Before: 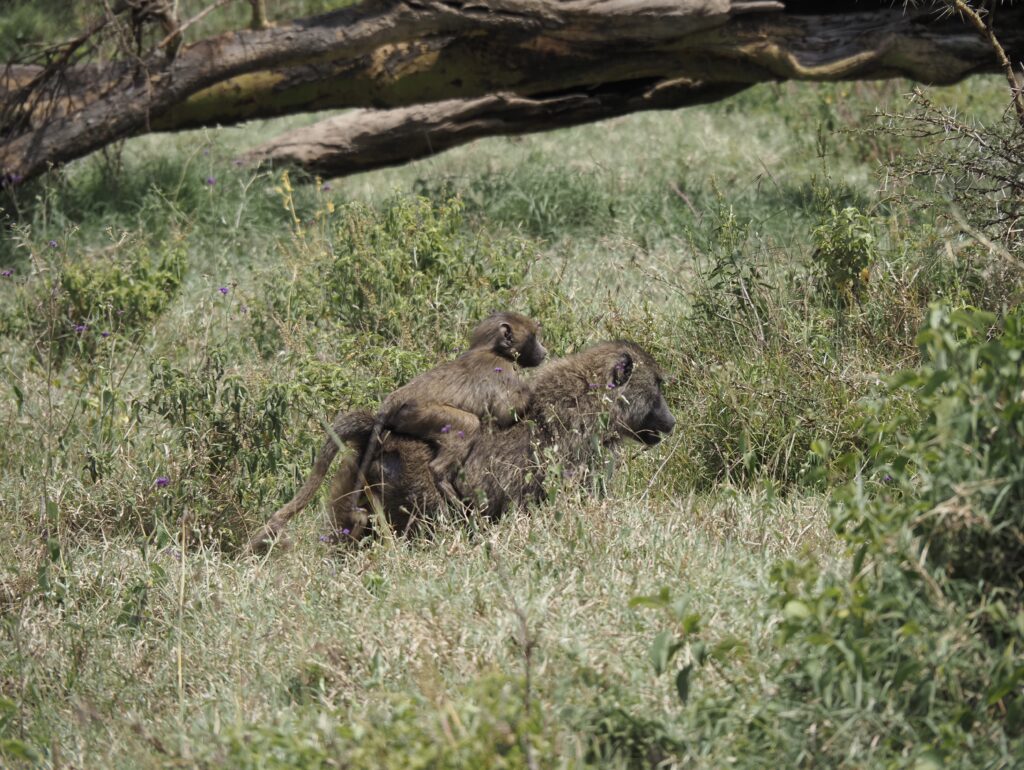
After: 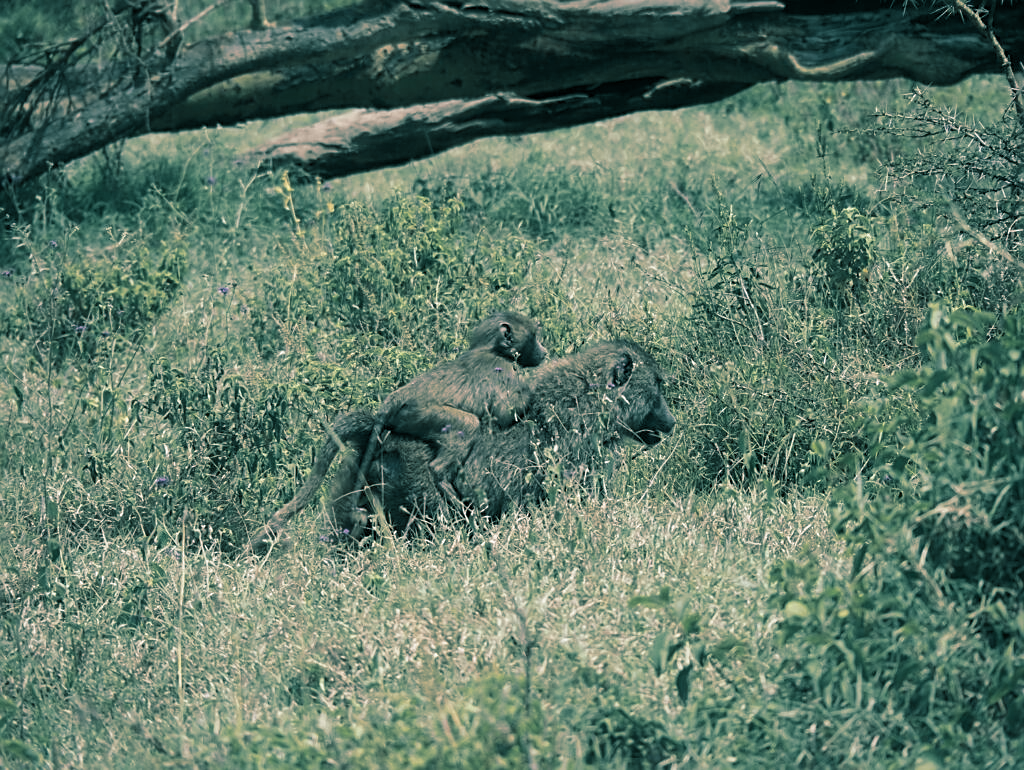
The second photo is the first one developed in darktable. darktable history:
white balance: red 1, blue 1
split-toning: shadows › hue 183.6°, shadows › saturation 0.52, highlights › hue 0°, highlights › saturation 0
sharpen: on, module defaults
